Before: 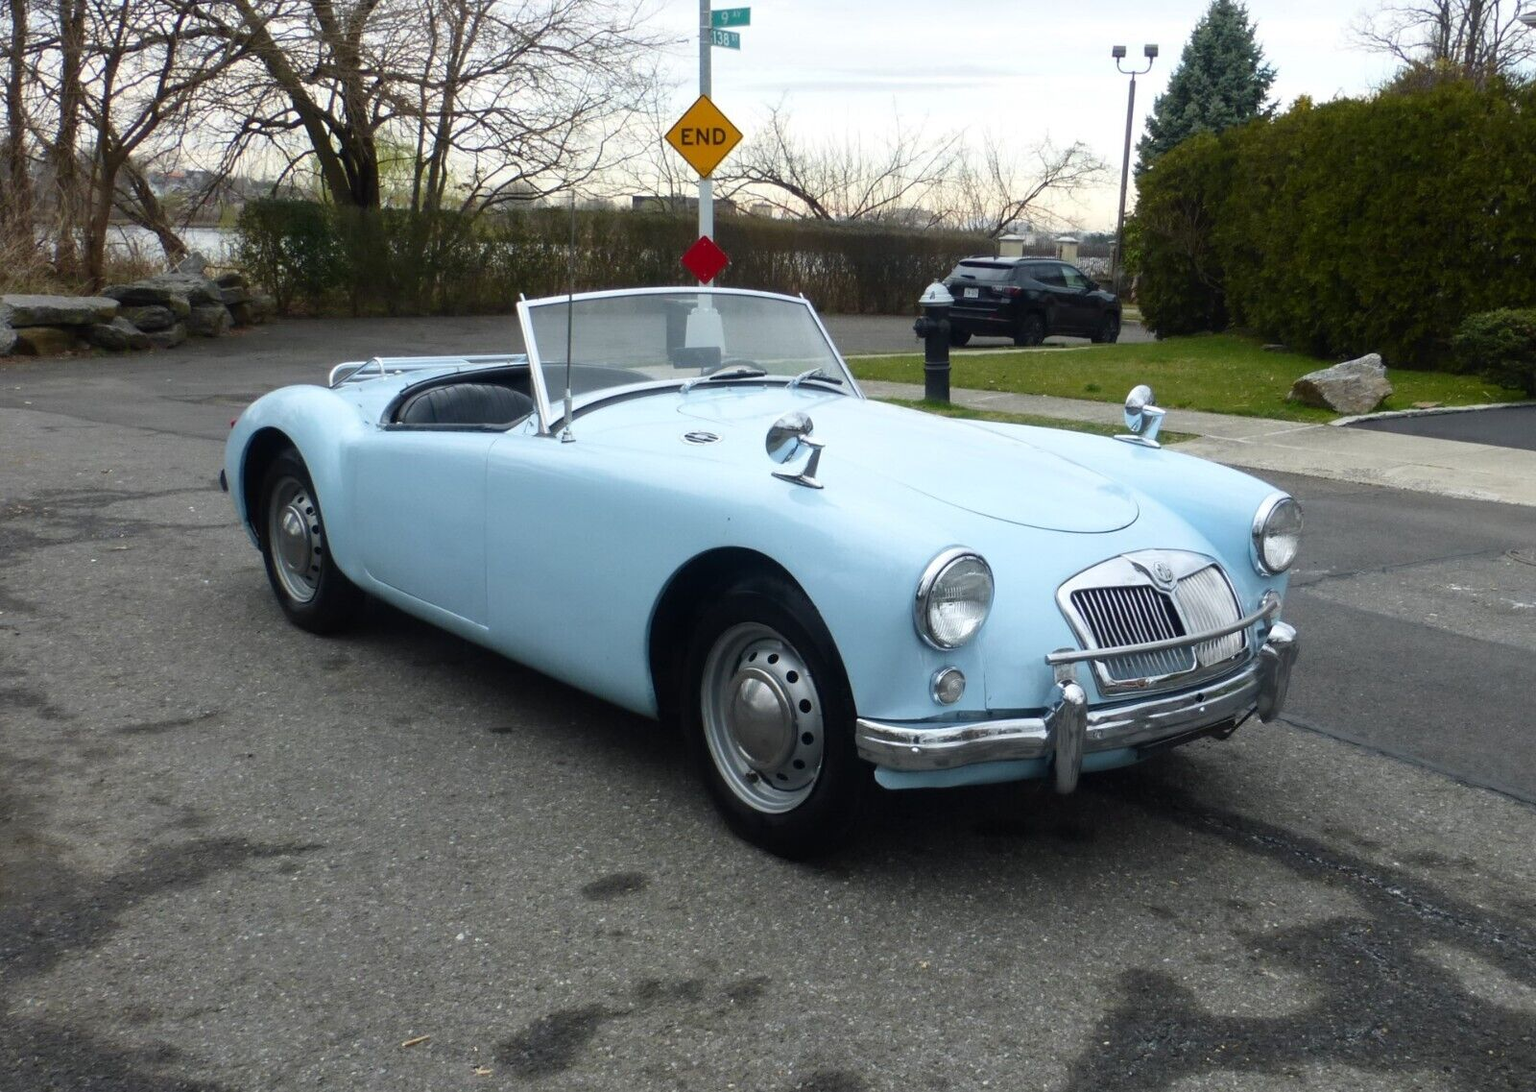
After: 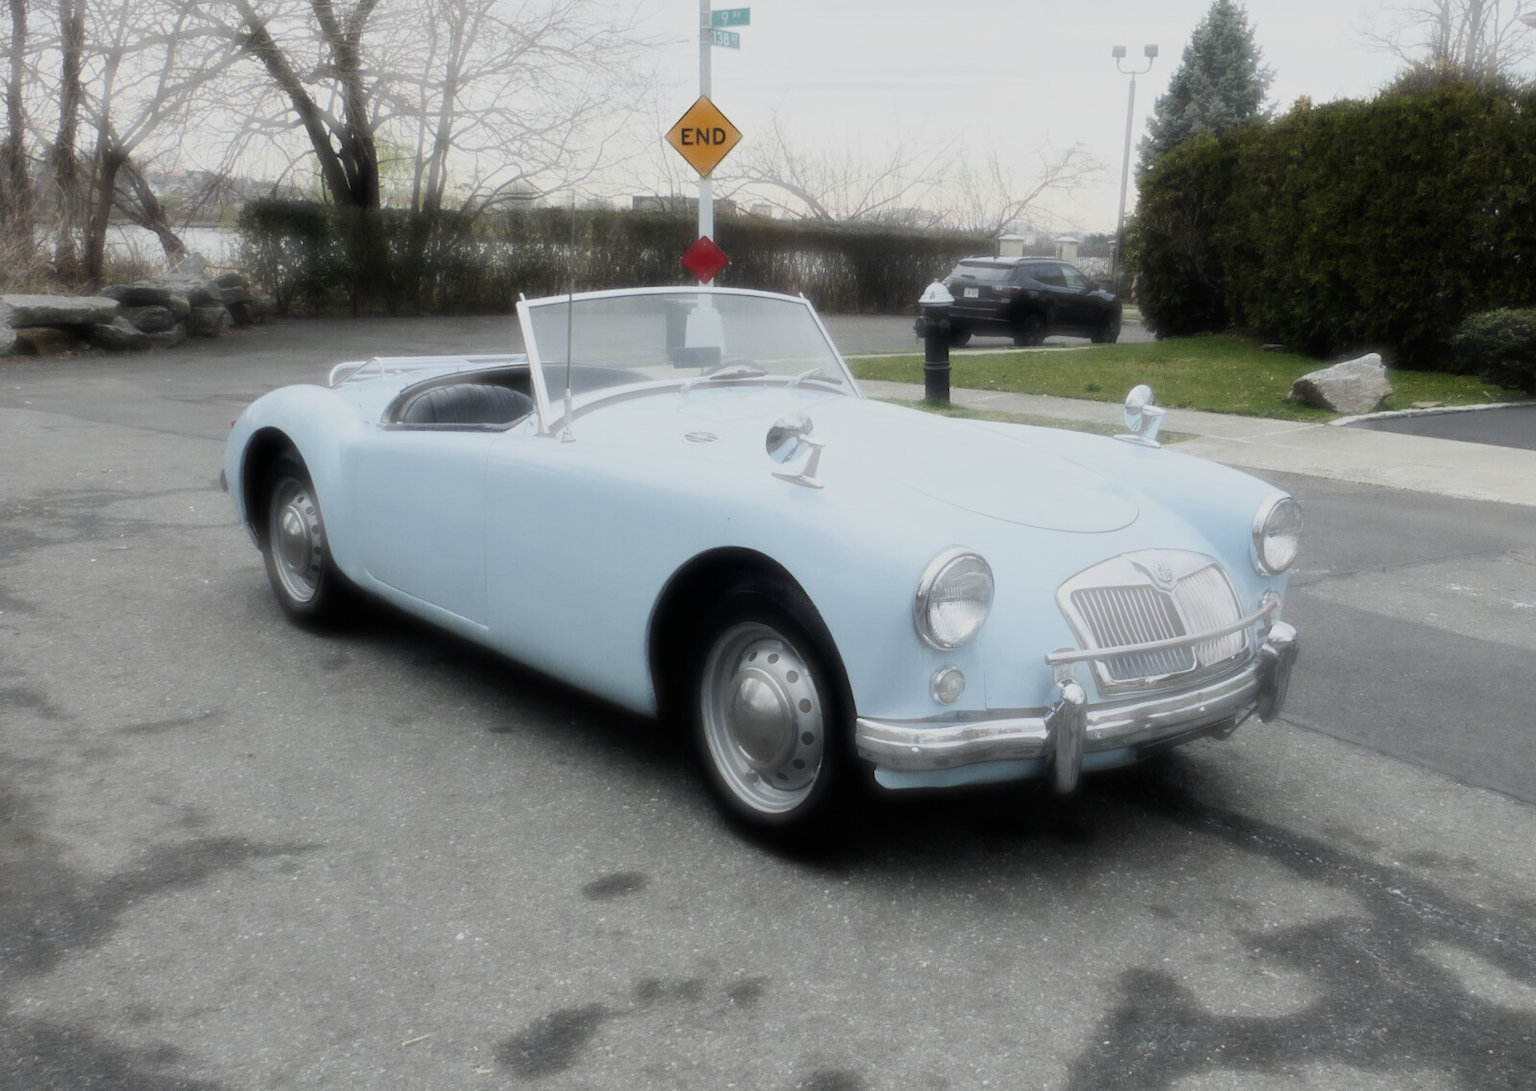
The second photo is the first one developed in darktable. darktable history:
haze removal: strength -0.892, distance 0.228, compatibility mode true, adaptive false
filmic rgb: black relative exposure -7.65 EV, white relative exposure 4.56 EV, threshold 3.01 EV, hardness 3.61, contrast 1.111, enable highlight reconstruction true
